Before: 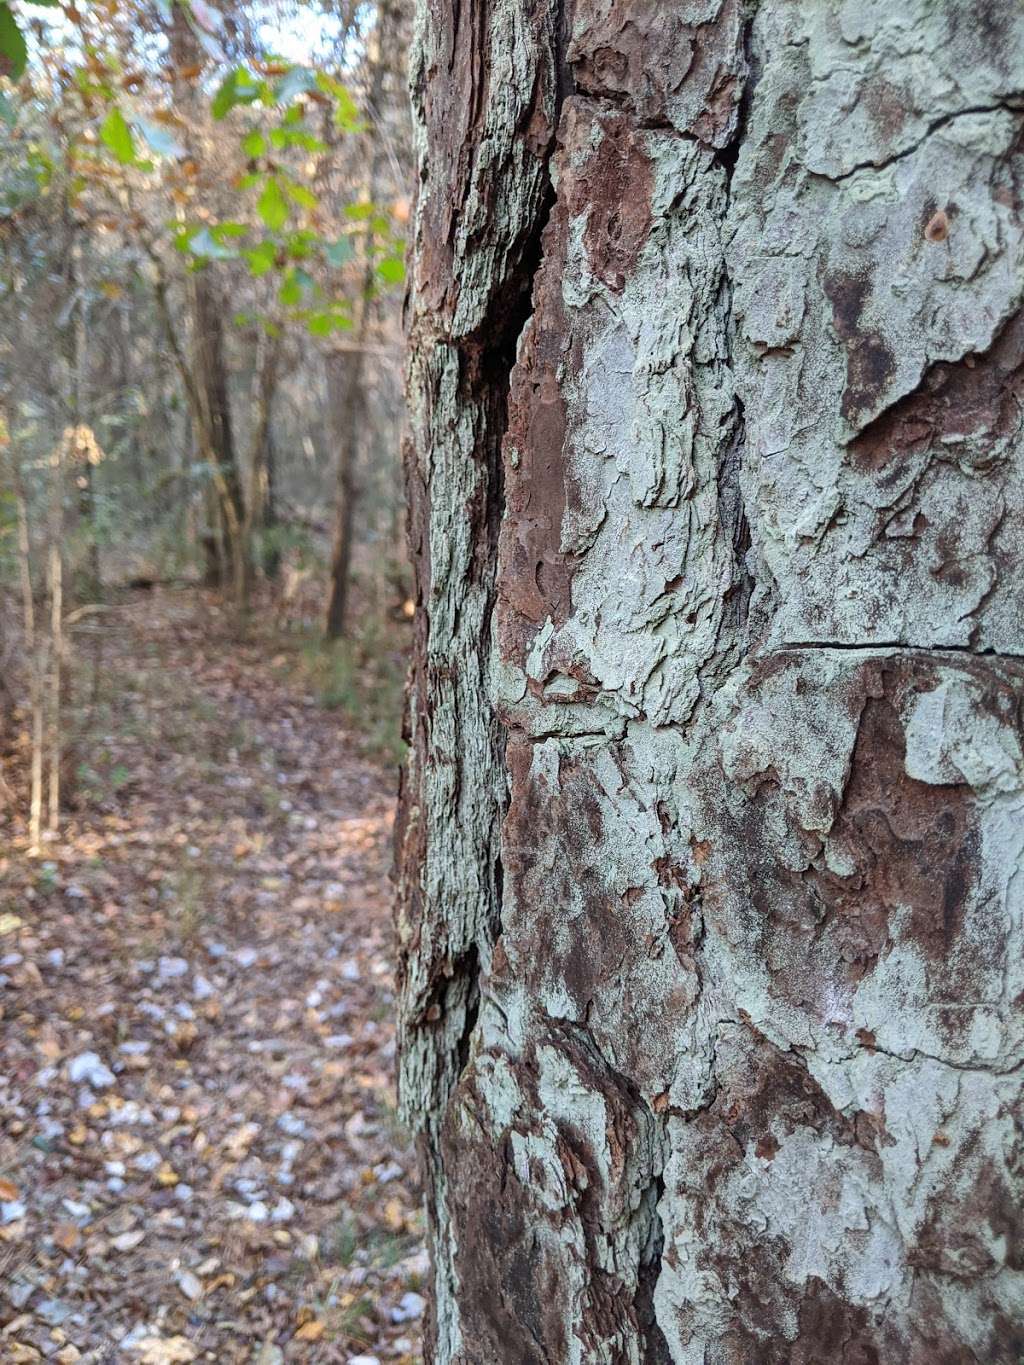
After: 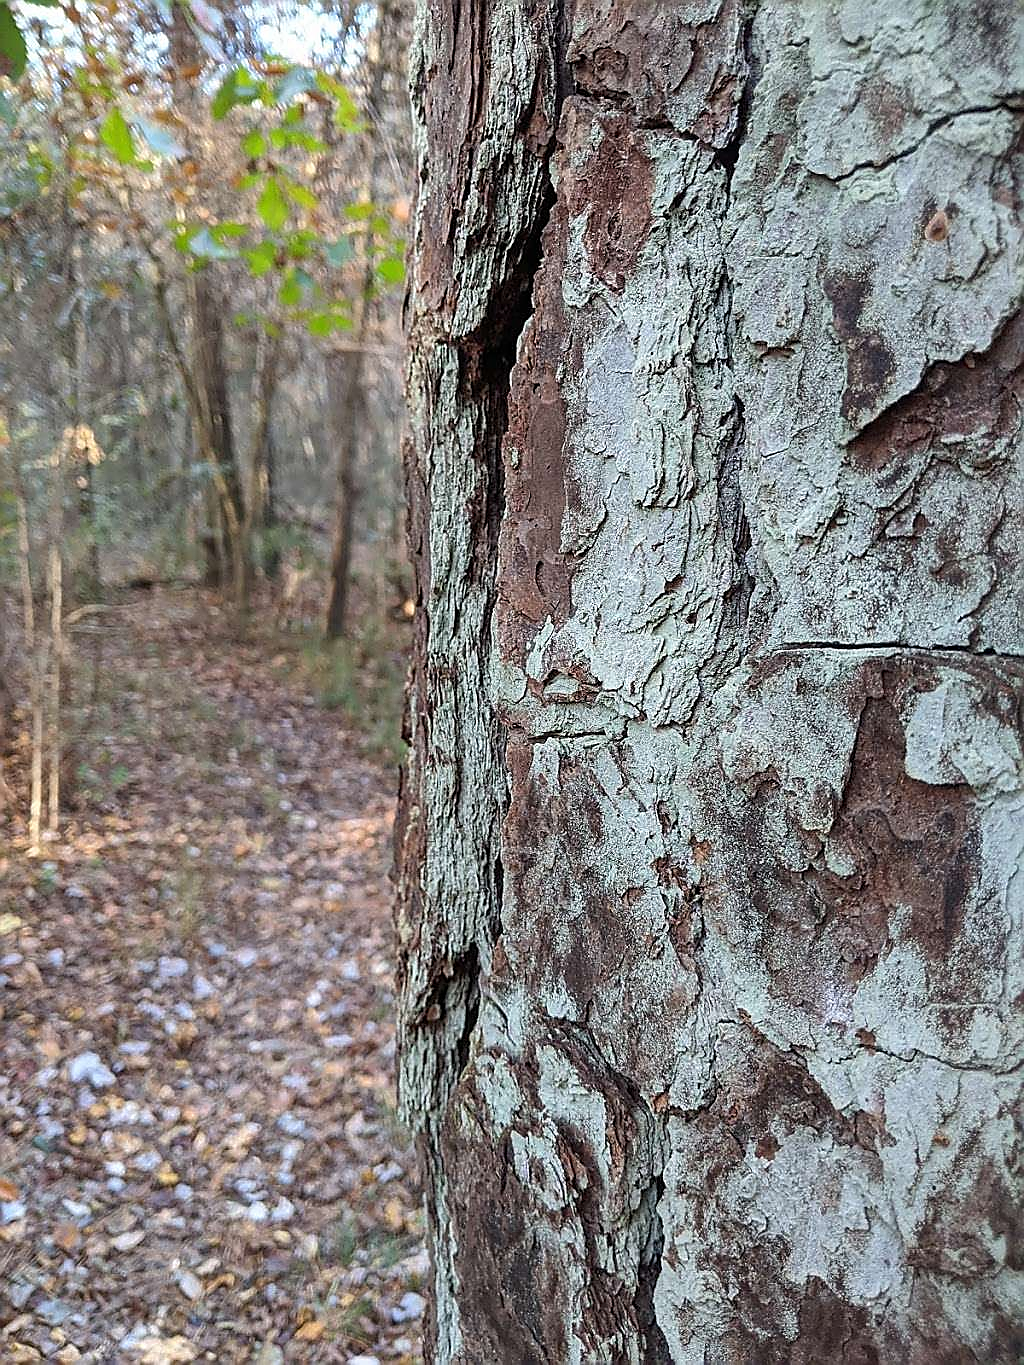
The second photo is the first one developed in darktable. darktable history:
sharpen: radius 1.362, amount 1.253, threshold 0.656
